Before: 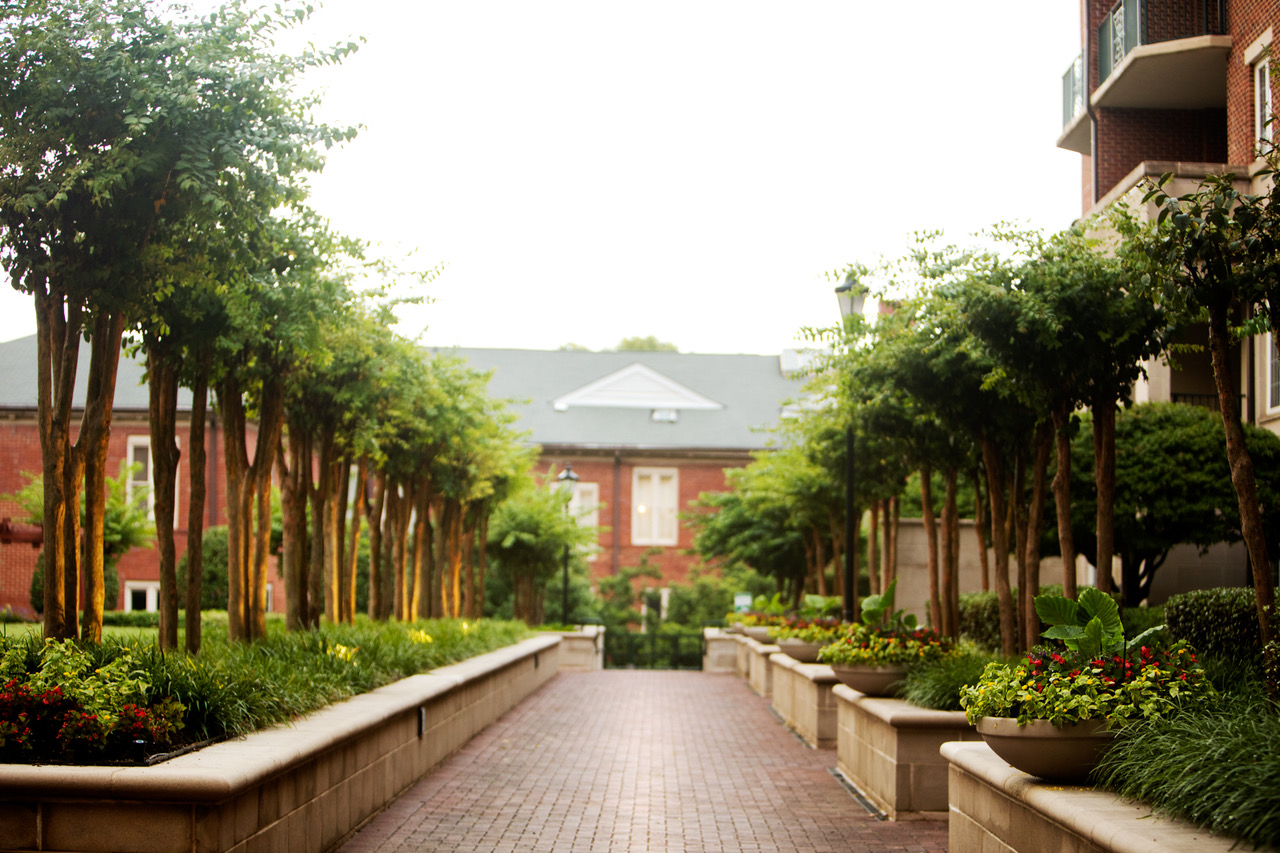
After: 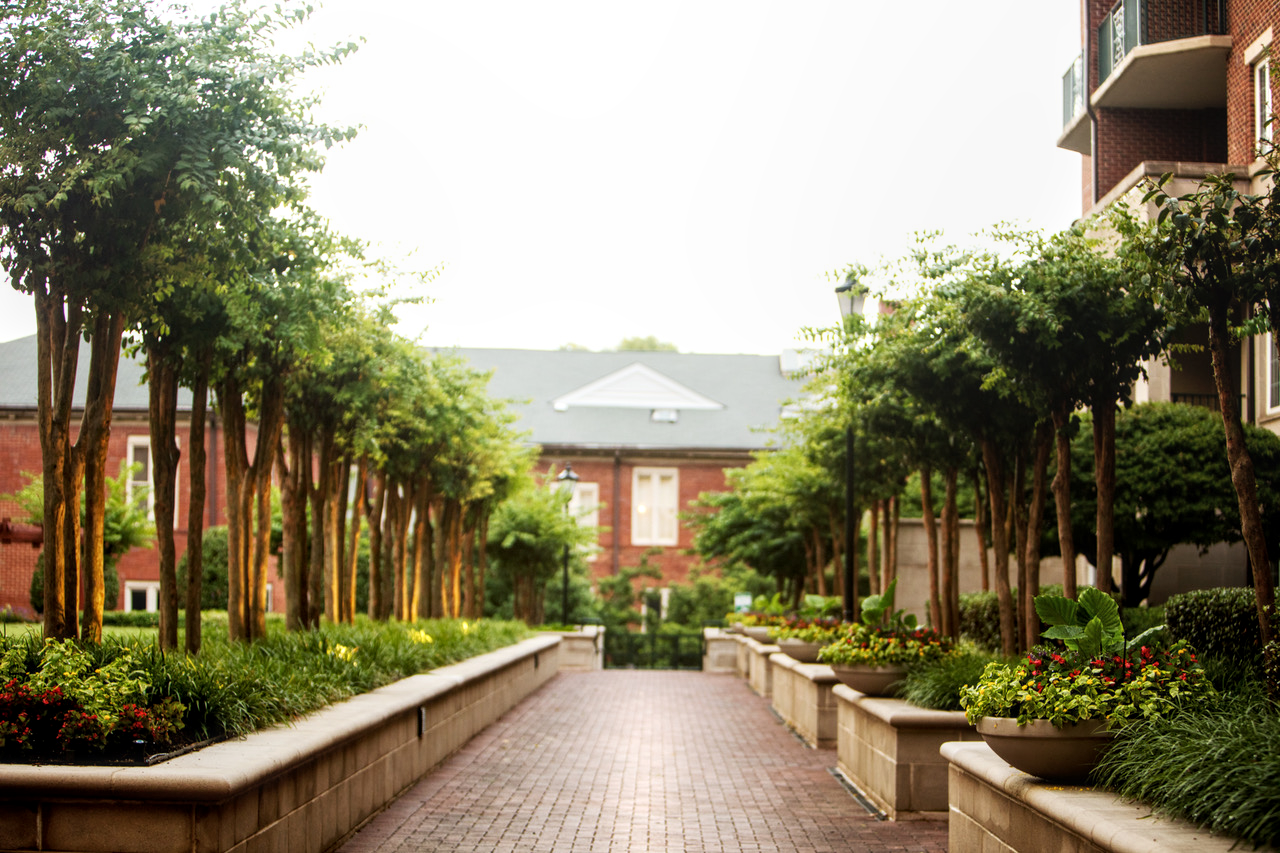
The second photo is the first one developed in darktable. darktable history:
local contrast: on, module defaults
shadows and highlights: shadows 0, highlights 40
